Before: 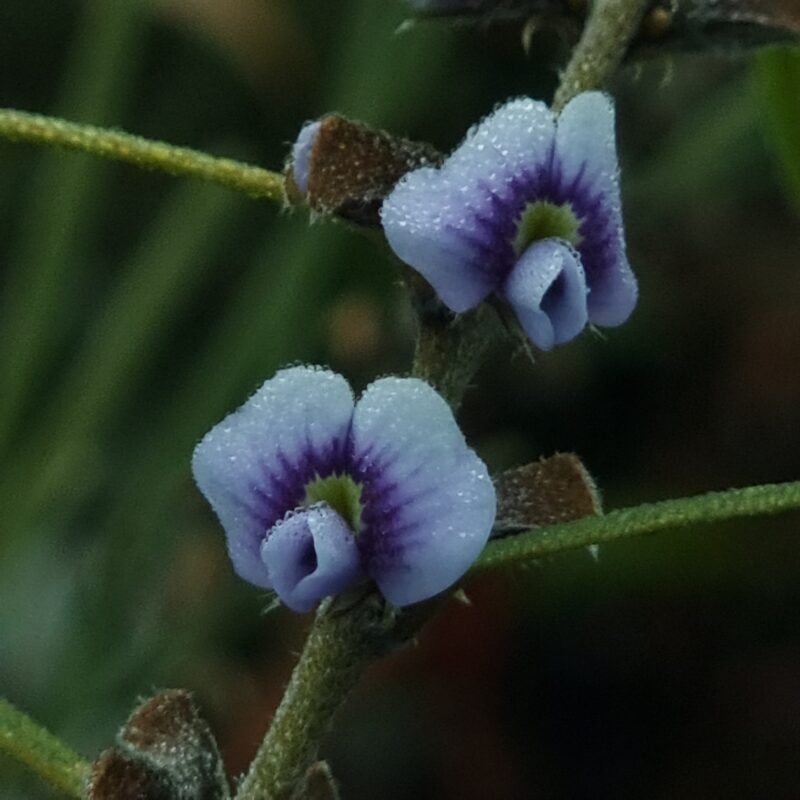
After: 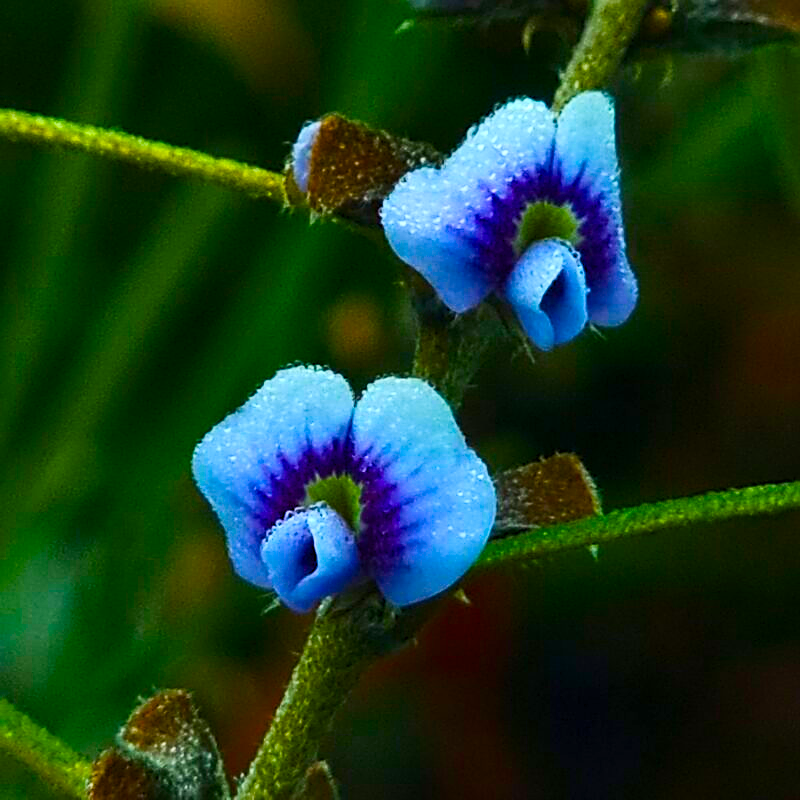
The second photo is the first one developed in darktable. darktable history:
contrast brightness saturation: contrast 0.23, brightness 0.1, saturation 0.29
color balance rgb: linear chroma grading › shadows 10%, linear chroma grading › highlights 10%, linear chroma grading › global chroma 15%, linear chroma grading › mid-tones 15%, perceptual saturation grading › global saturation 40%, perceptual saturation grading › highlights -25%, perceptual saturation grading › mid-tones 35%, perceptual saturation grading › shadows 35%, perceptual brilliance grading › global brilliance 11.29%, global vibrance 11.29%
sharpen: on, module defaults
